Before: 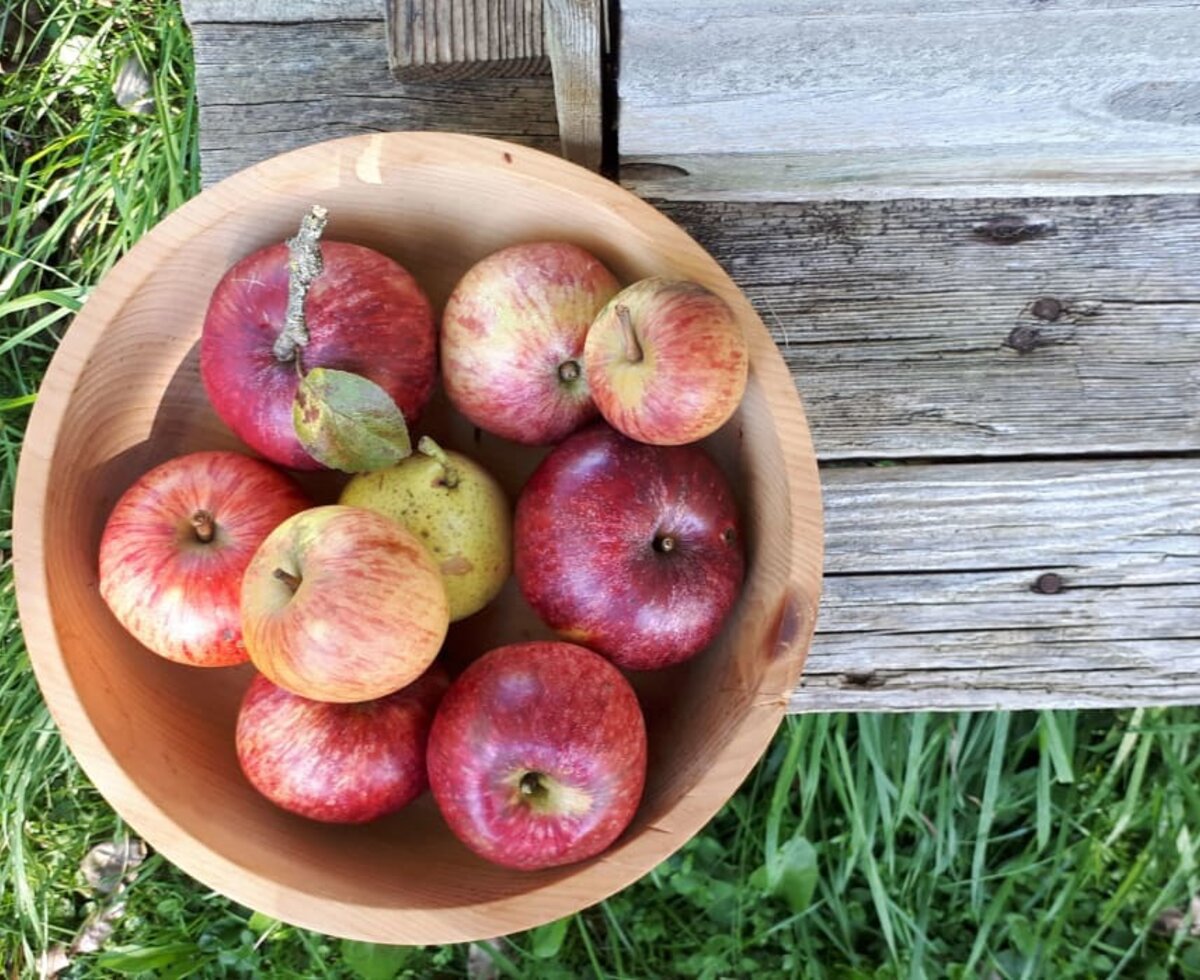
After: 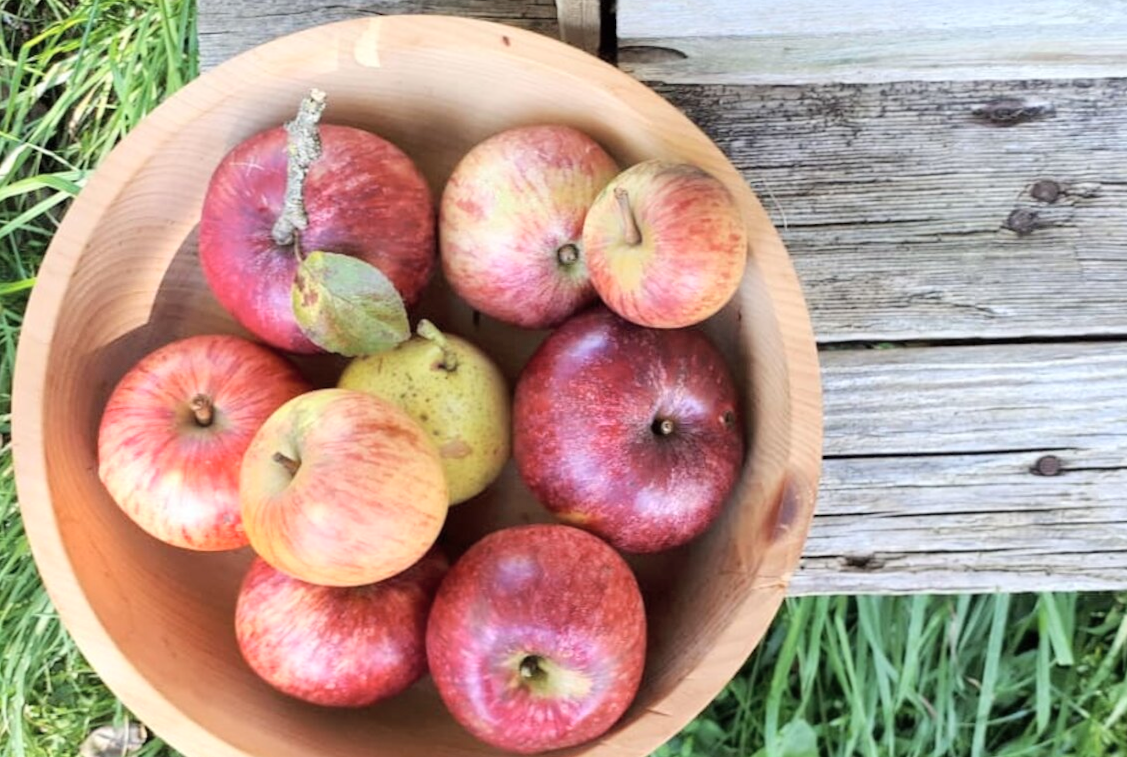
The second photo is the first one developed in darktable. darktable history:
tone curve: curves: ch0 [(0, 0) (0.003, 0.004) (0.011, 0.015) (0.025, 0.033) (0.044, 0.059) (0.069, 0.093) (0.1, 0.133) (0.136, 0.182) (0.177, 0.237) (0.224, 0.3) (0.277, 0.369) (0.335, 0.437) (0.399, 0.511) (0.468, 0.584) (0.543, 0.656) (0.623, 0.729) (0.709, 0.8) (0.801, 0.872) (0.898, 0.935) (1, 1)], color space Lab, independent channels, preserve colors none
crop and rotate: angle 0.11°, top 11.873%, right 5.831%, bottom 10.62%
